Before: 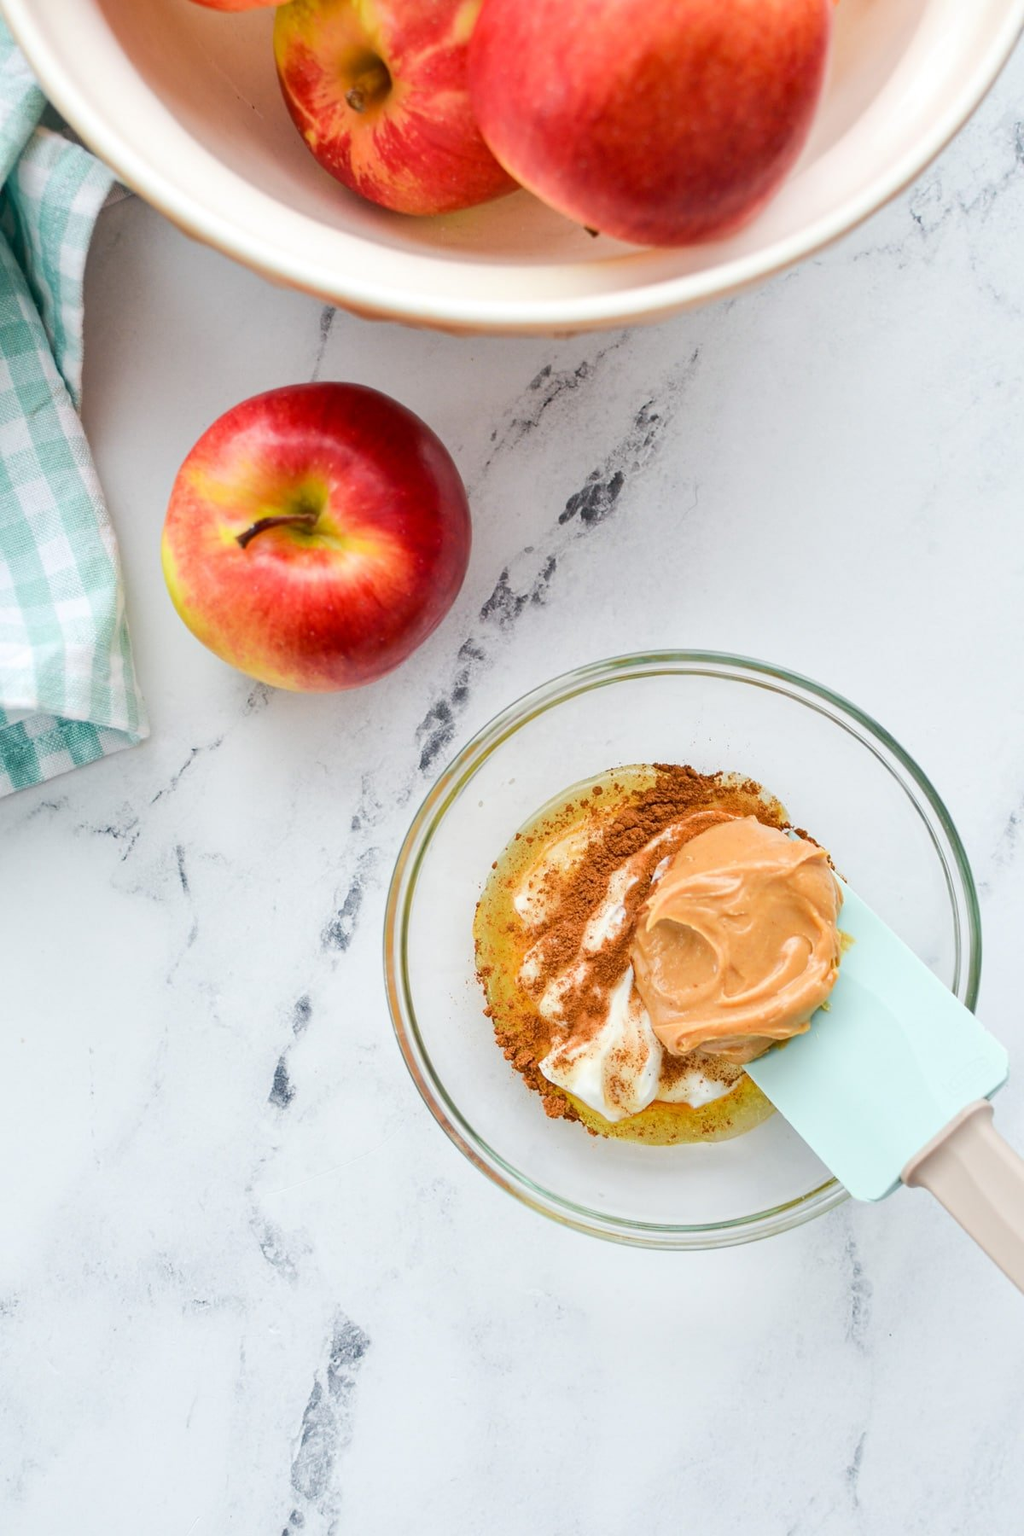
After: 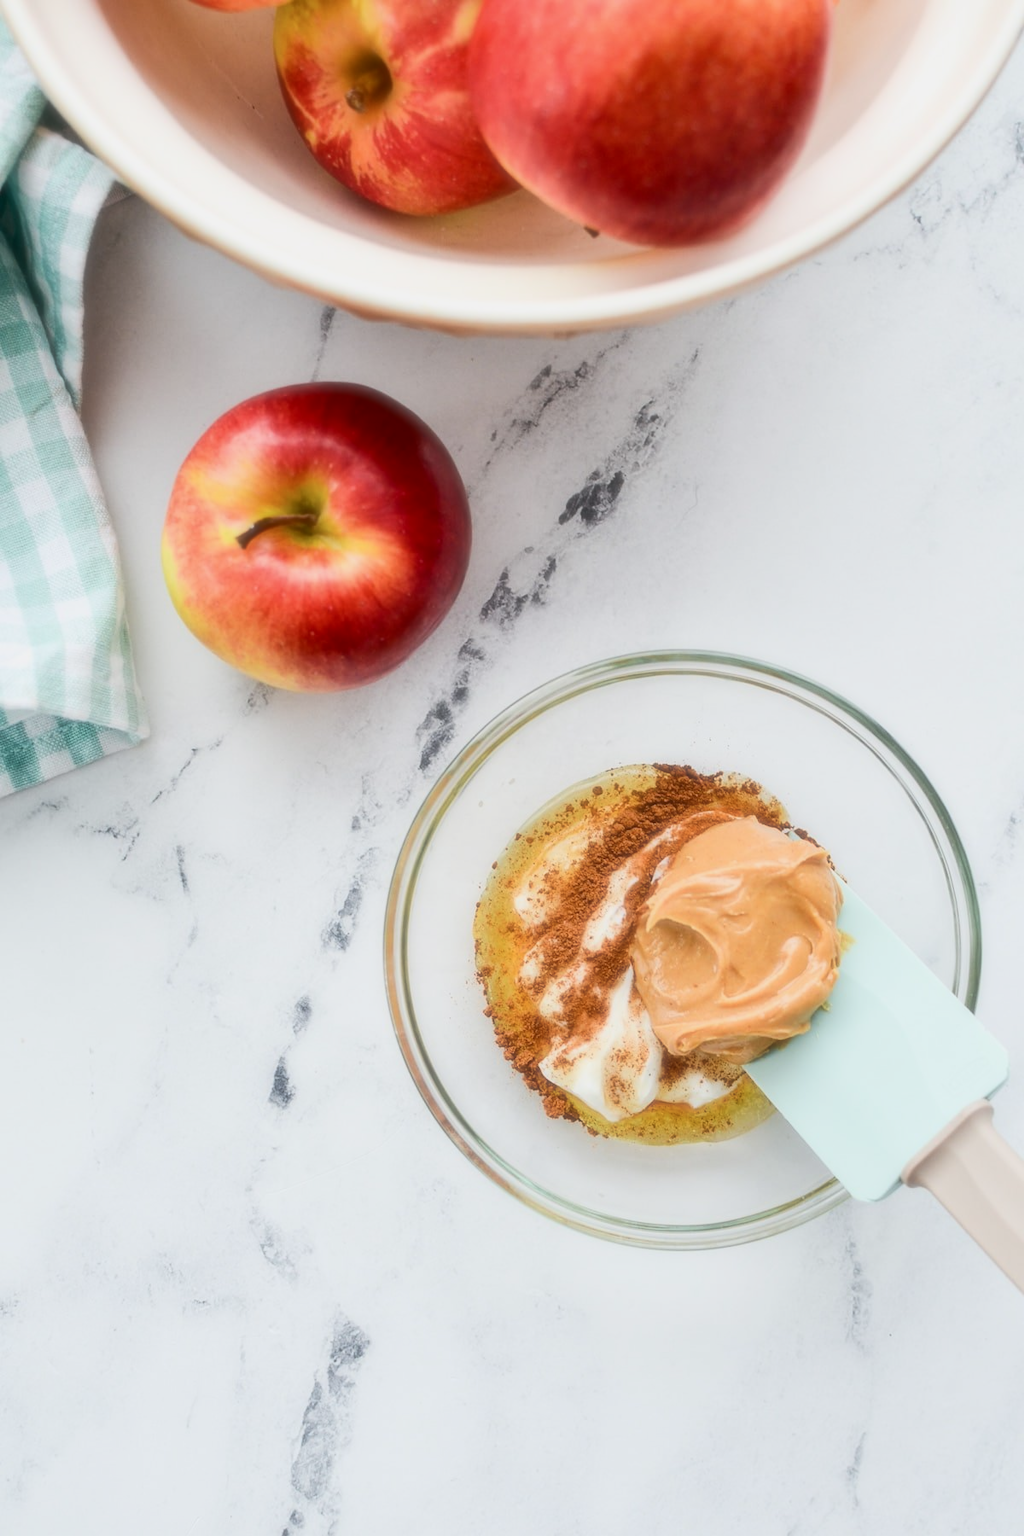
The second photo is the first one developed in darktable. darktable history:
contrast brightness saturation: contrast 0.24, brightness 0.09
soften: size 19.52%, mix 20.32%
exposure: exposure -0.492 EV, compensate highlight preservation false
